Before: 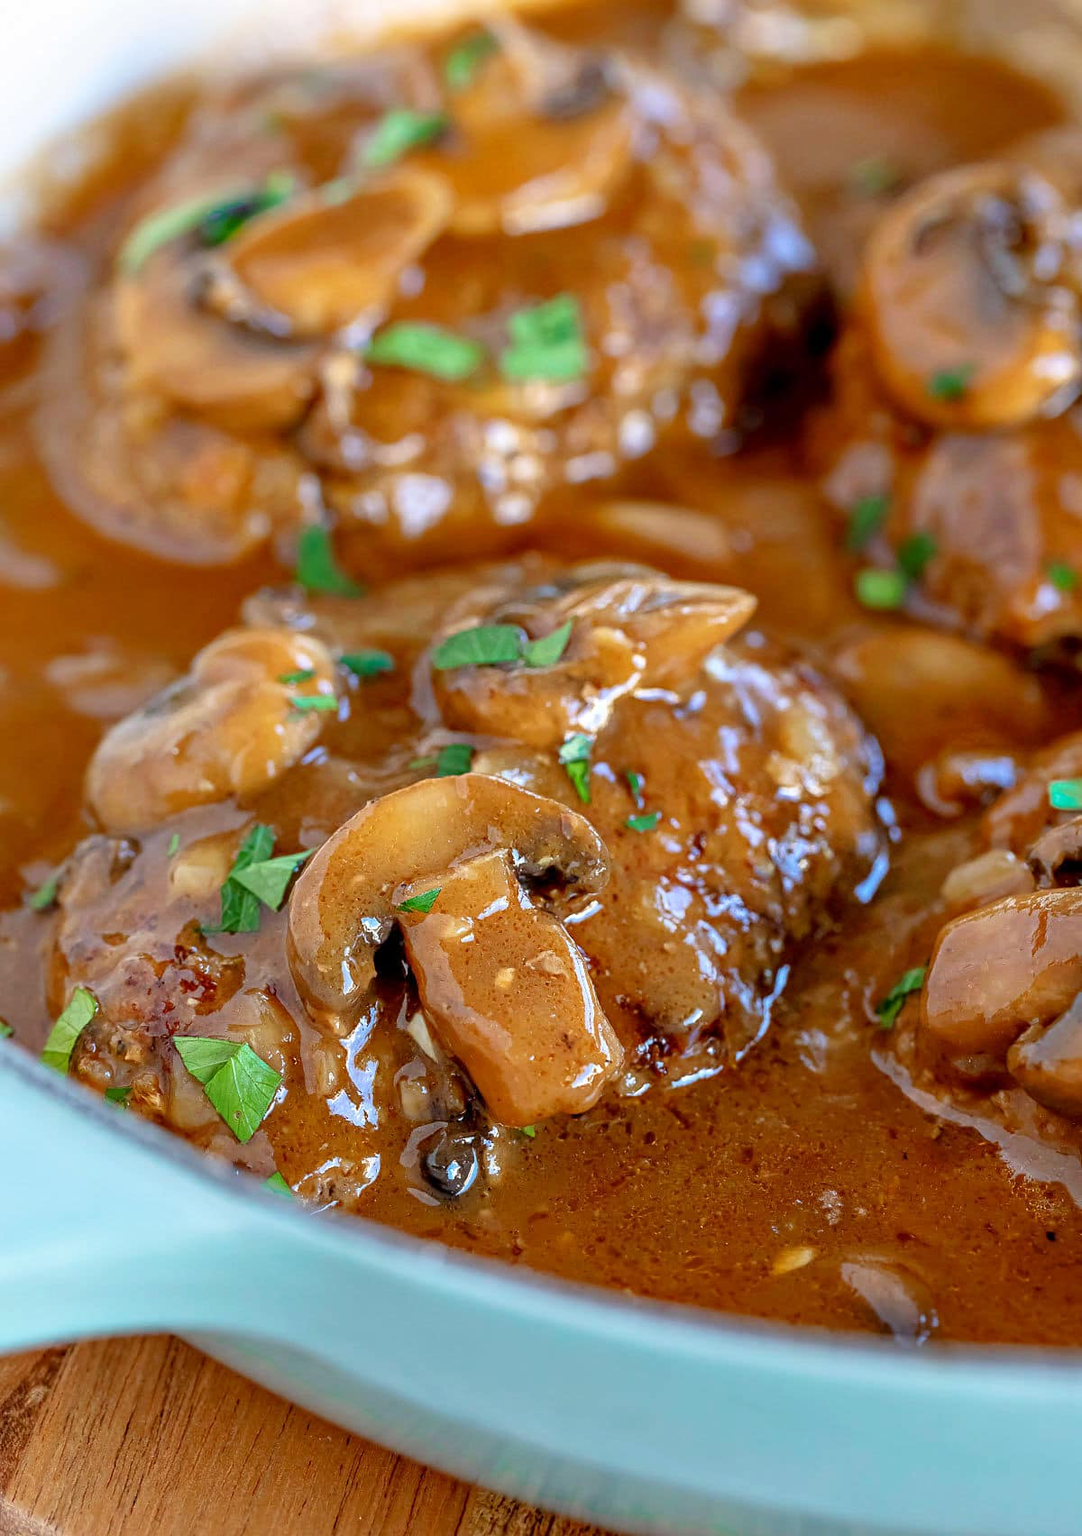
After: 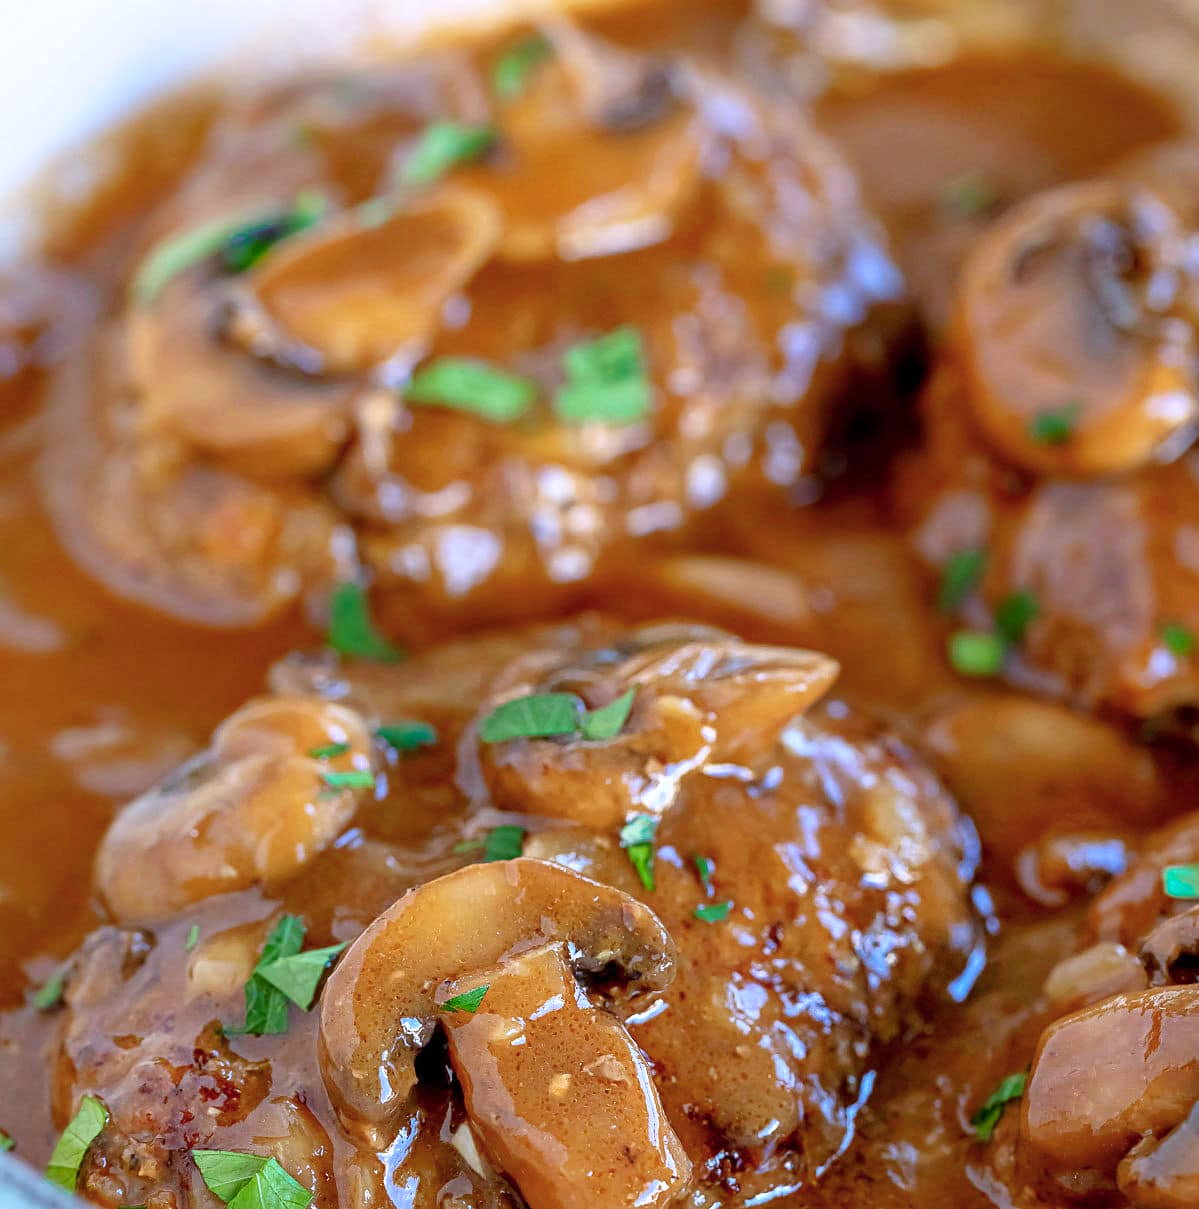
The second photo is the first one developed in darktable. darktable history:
crop: right 0.001%, bottom 28.993%
color calibration: output R [1.003, 0.027, -0.041, 0], output G [-0.018, 1.043, -0.038, 0], output B [0.071, -0.086, 1.017, 0], illuminant as shot in camera, x 0.358, y 0.373, temperature 4628.91 K
